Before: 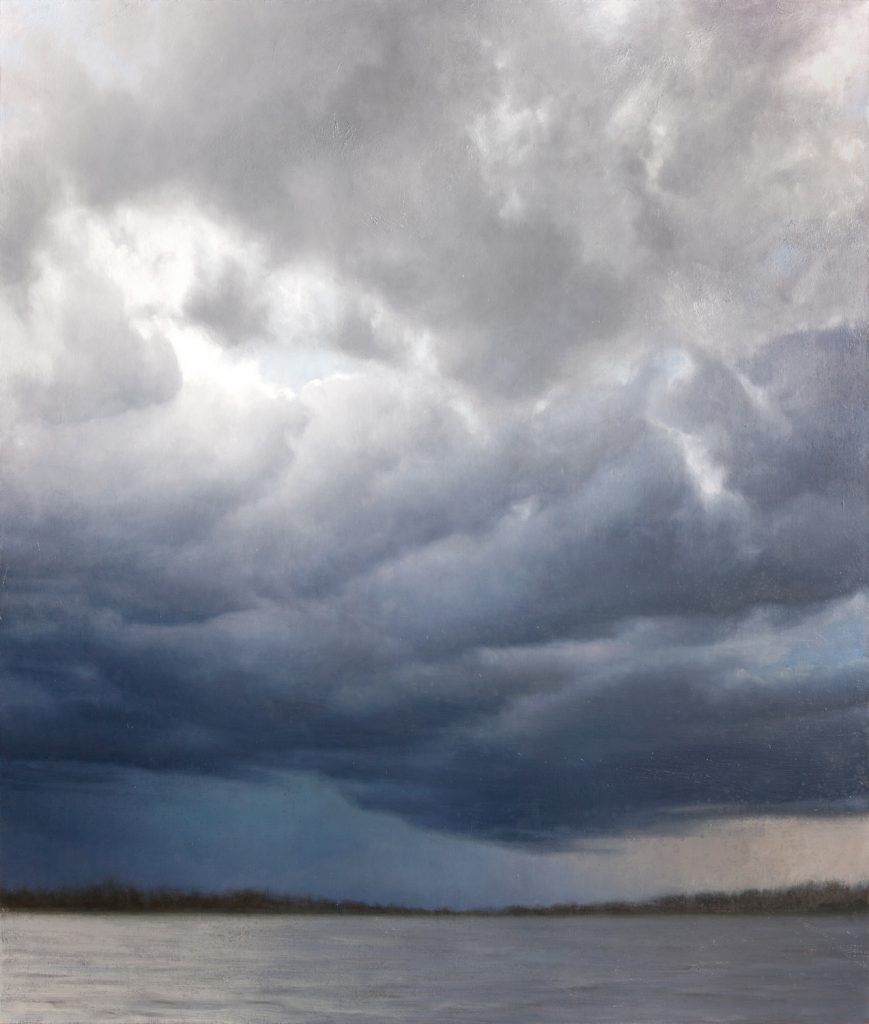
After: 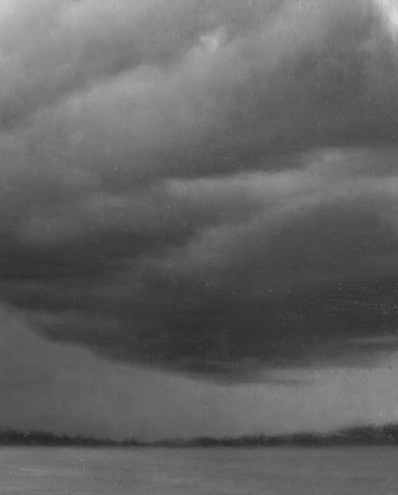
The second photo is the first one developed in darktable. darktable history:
monochrome: a -35.87, b 49.73, size 1.7
crop: left 35.976%, top 45.819%, right 18.162%, bottom 5.807%
color correction: highlights a* 19.59, highlights b* 27.49, shadows a* 3.46, shadows b* -17.28, saturation 0.73
tone equalizer: on, module defaults
velvia: on, module defaults
